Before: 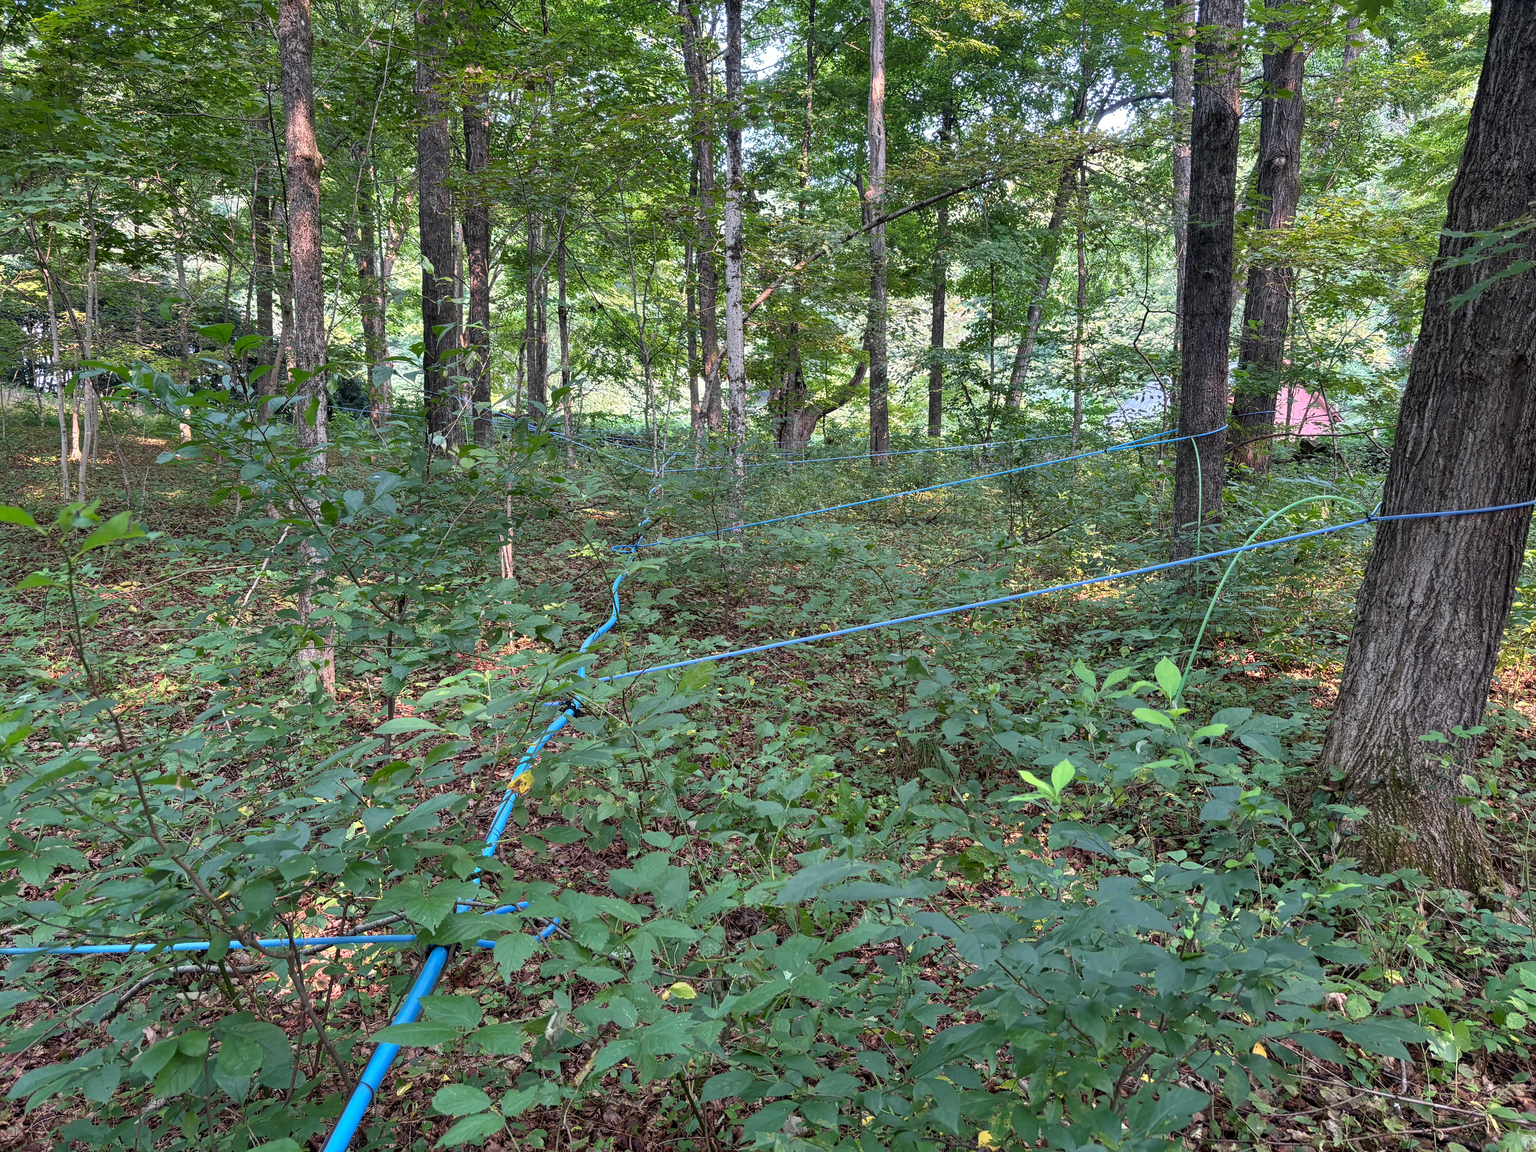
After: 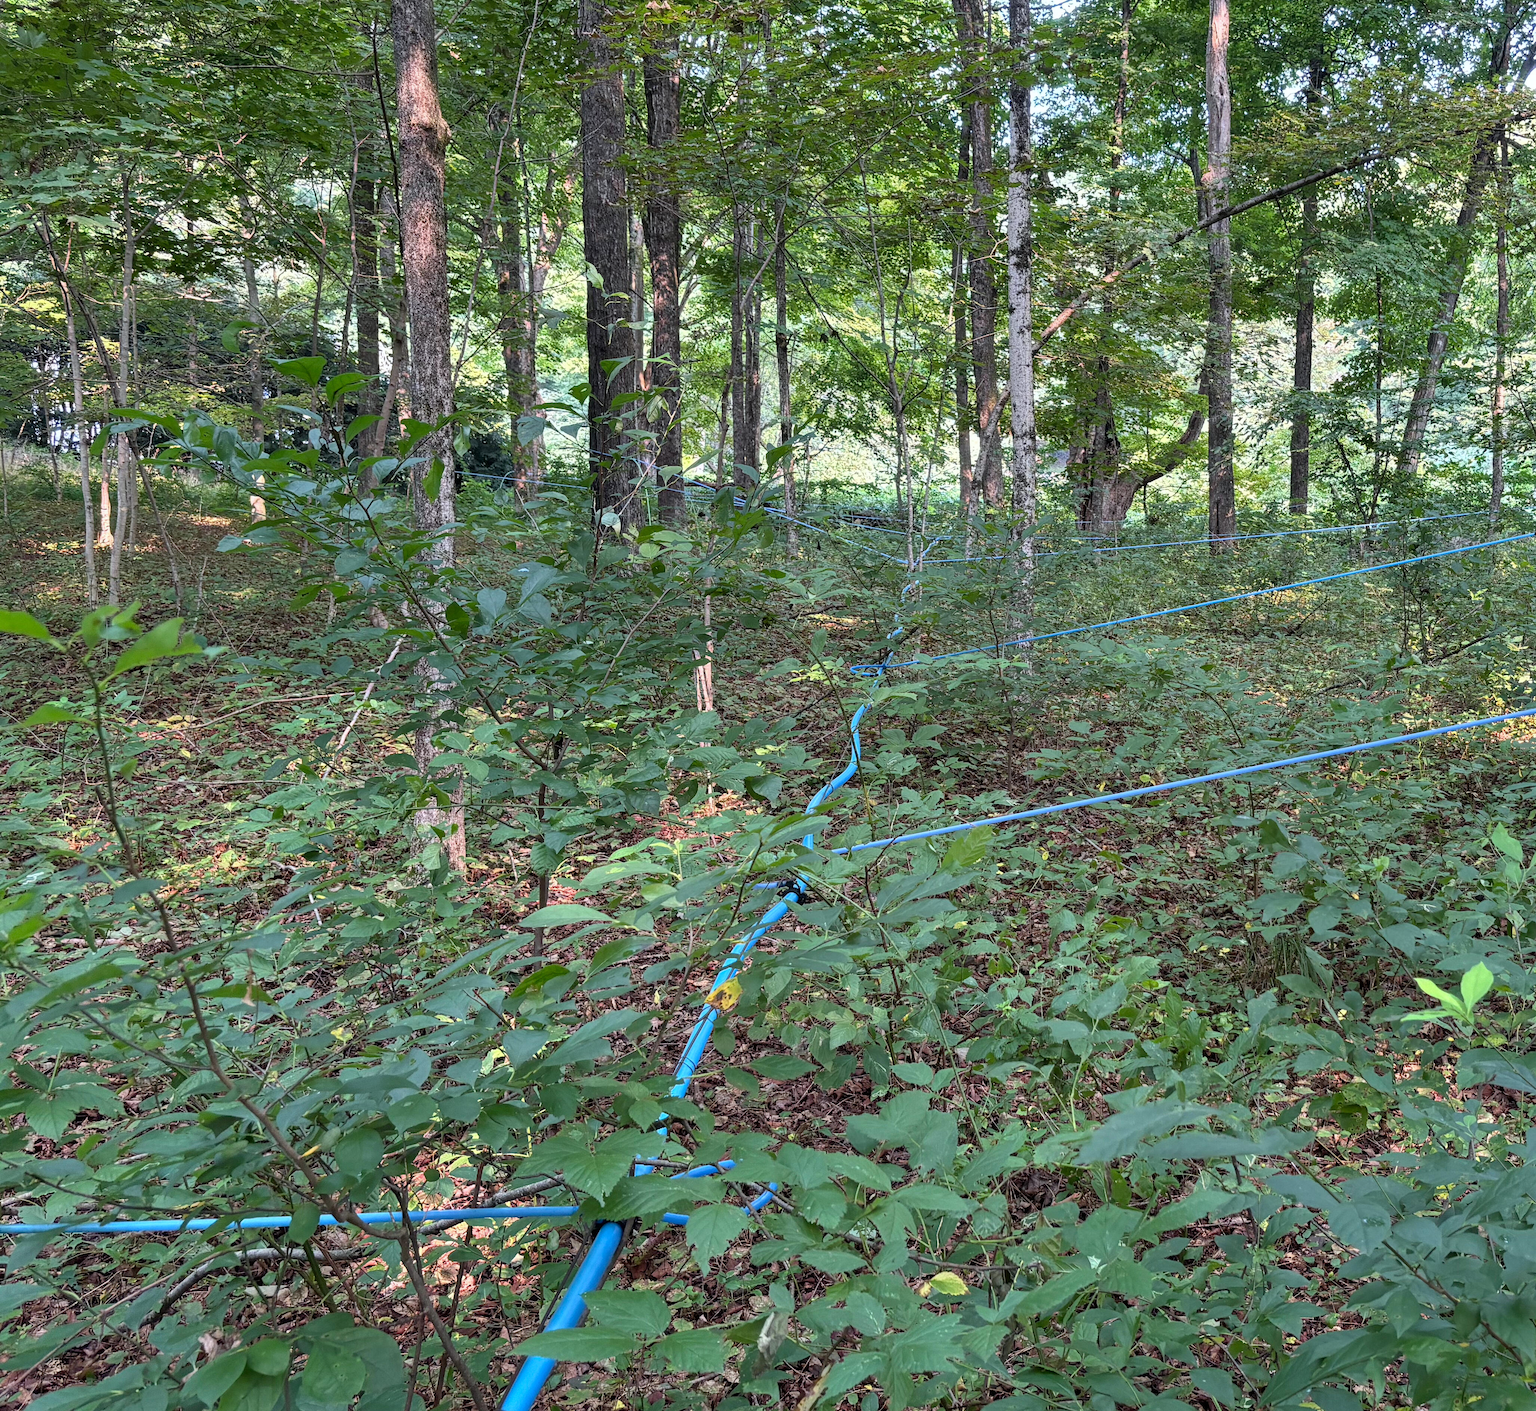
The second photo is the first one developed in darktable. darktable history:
white balance: red 0.986, blue 1.01
crop: top 5.803%, right 27.864%, bottom 5.804%
